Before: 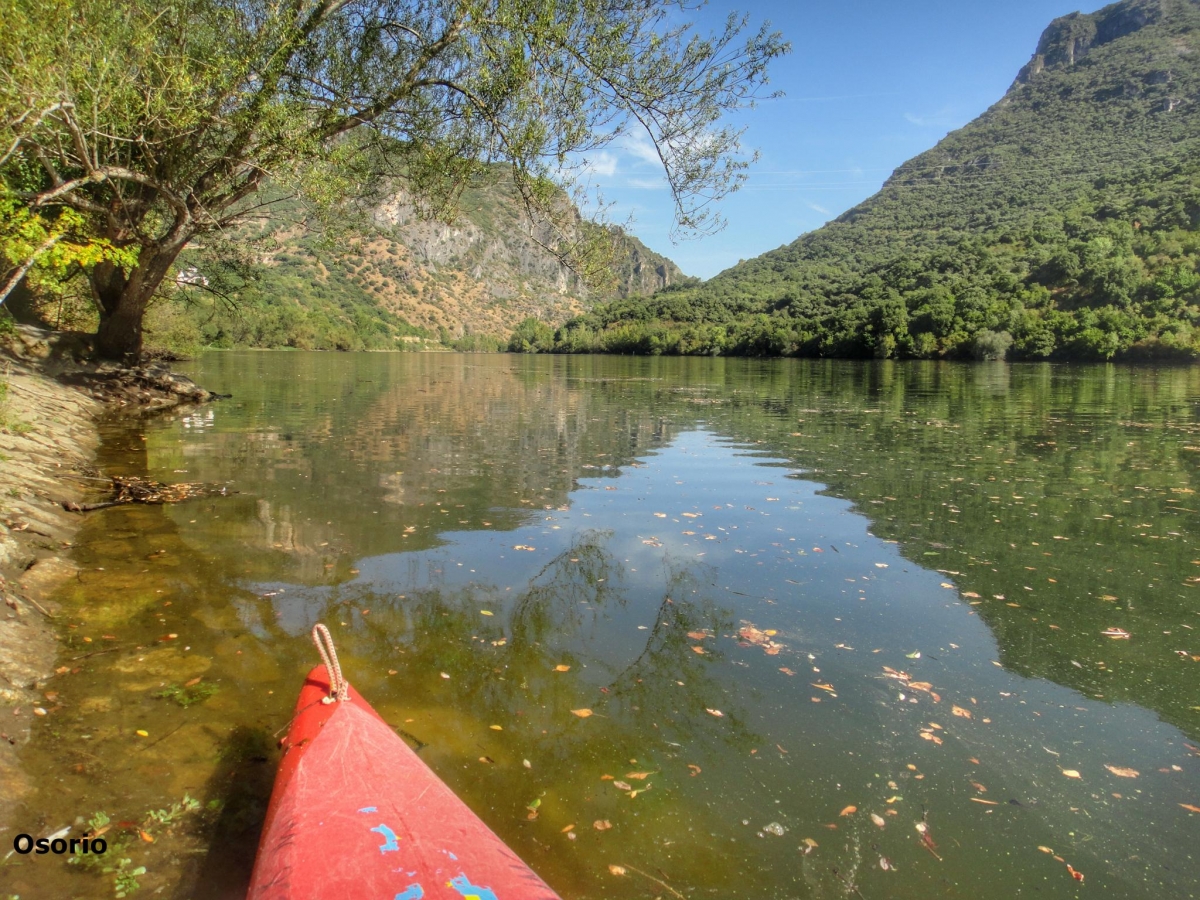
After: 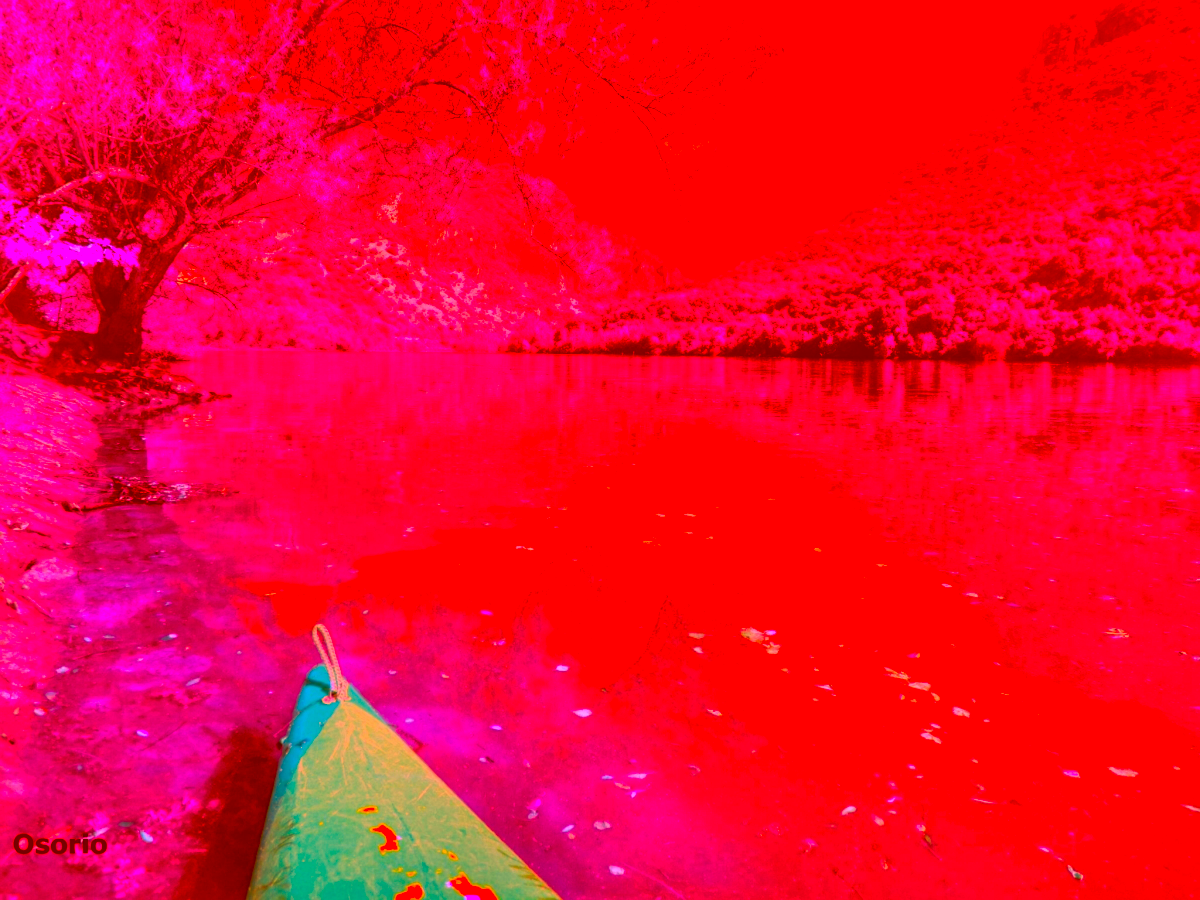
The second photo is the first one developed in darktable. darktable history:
color correction: highlights a* -39.52, highlights b* -39.86, shadows a* -39.27, shadows b* -39.41, saturation -2.97
